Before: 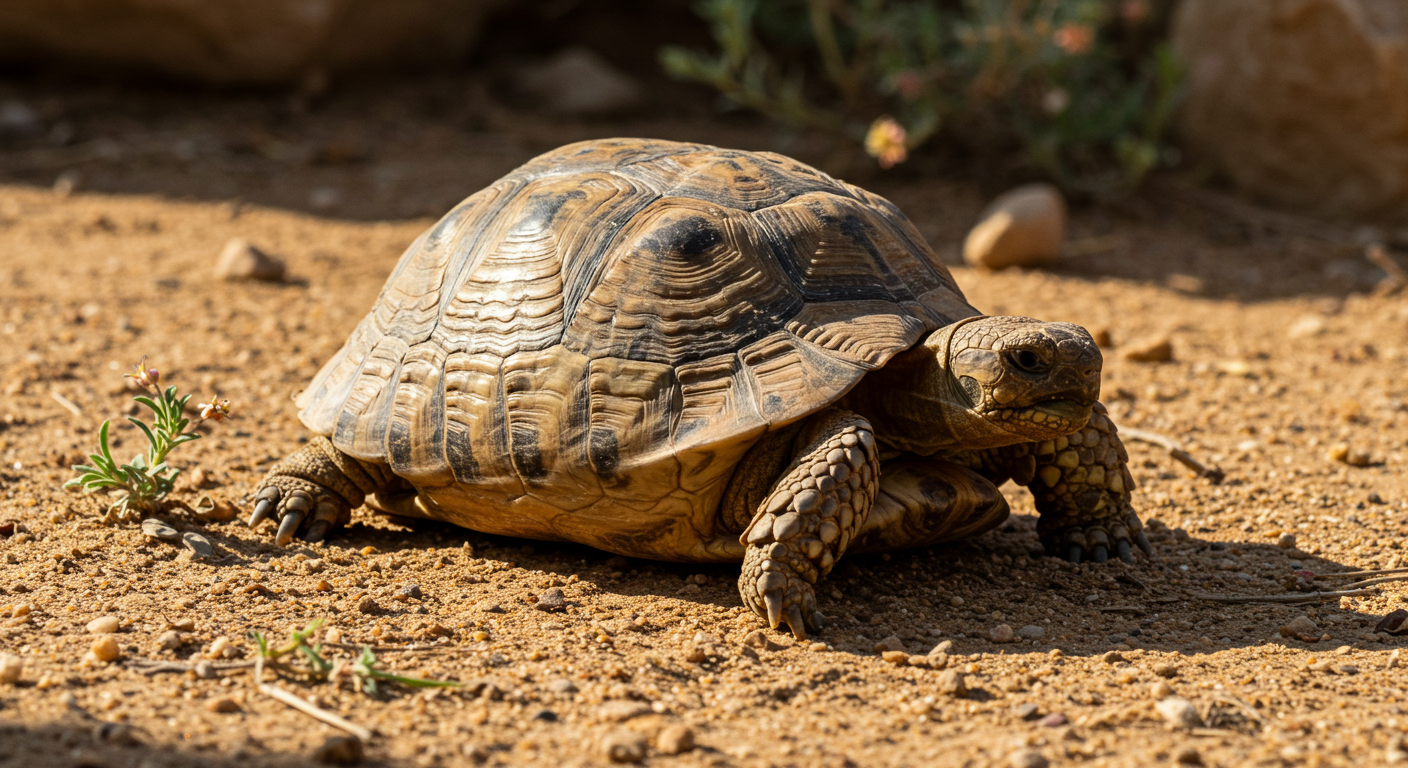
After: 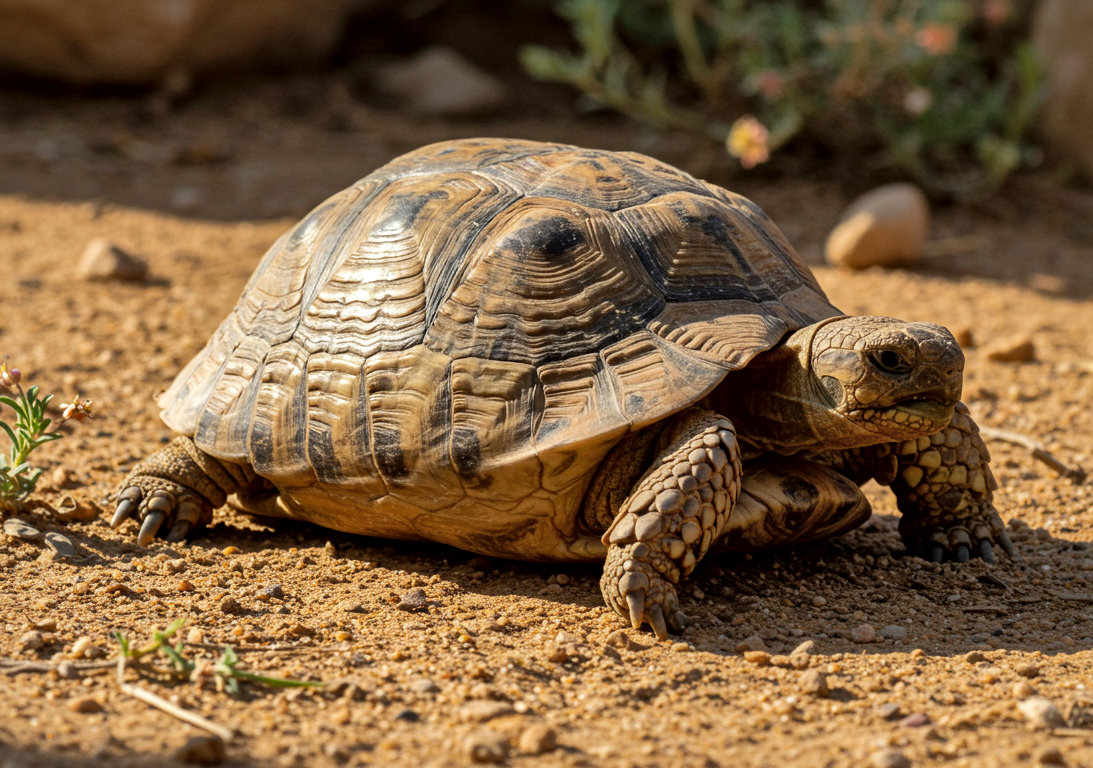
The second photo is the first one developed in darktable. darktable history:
crop: left 9.86%, right 12.469%
local contrast: mode bilateral grid, contrast 20, coarseness 49, detail 140%, midtone range 0.2
shadows and highlights: on, module defaults
